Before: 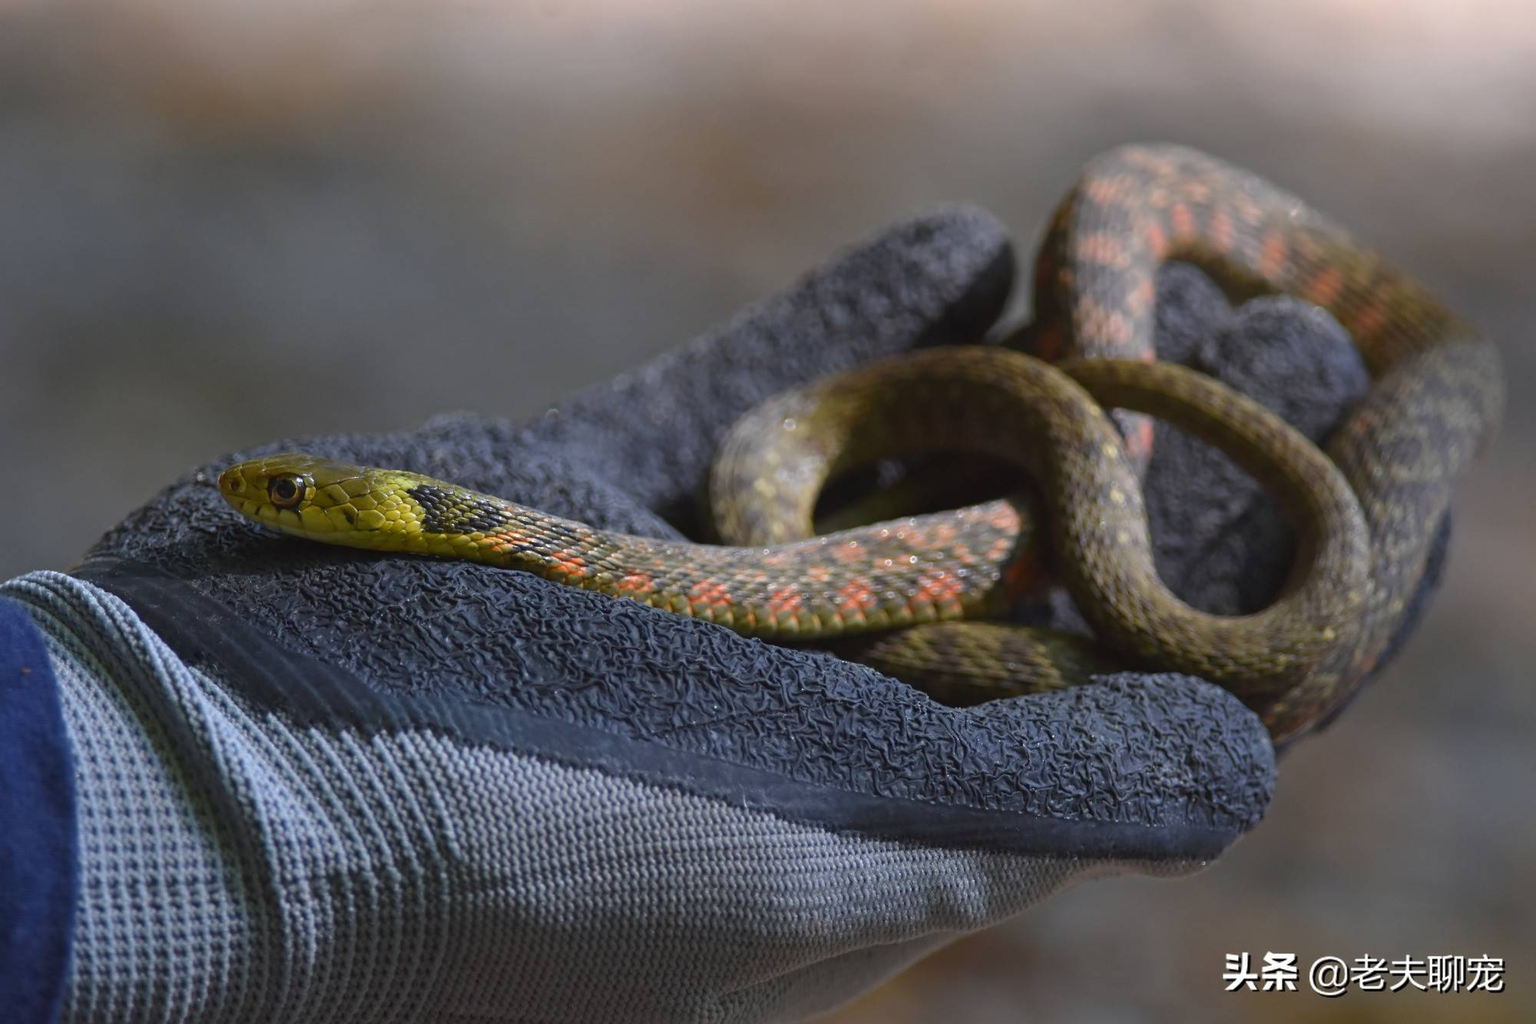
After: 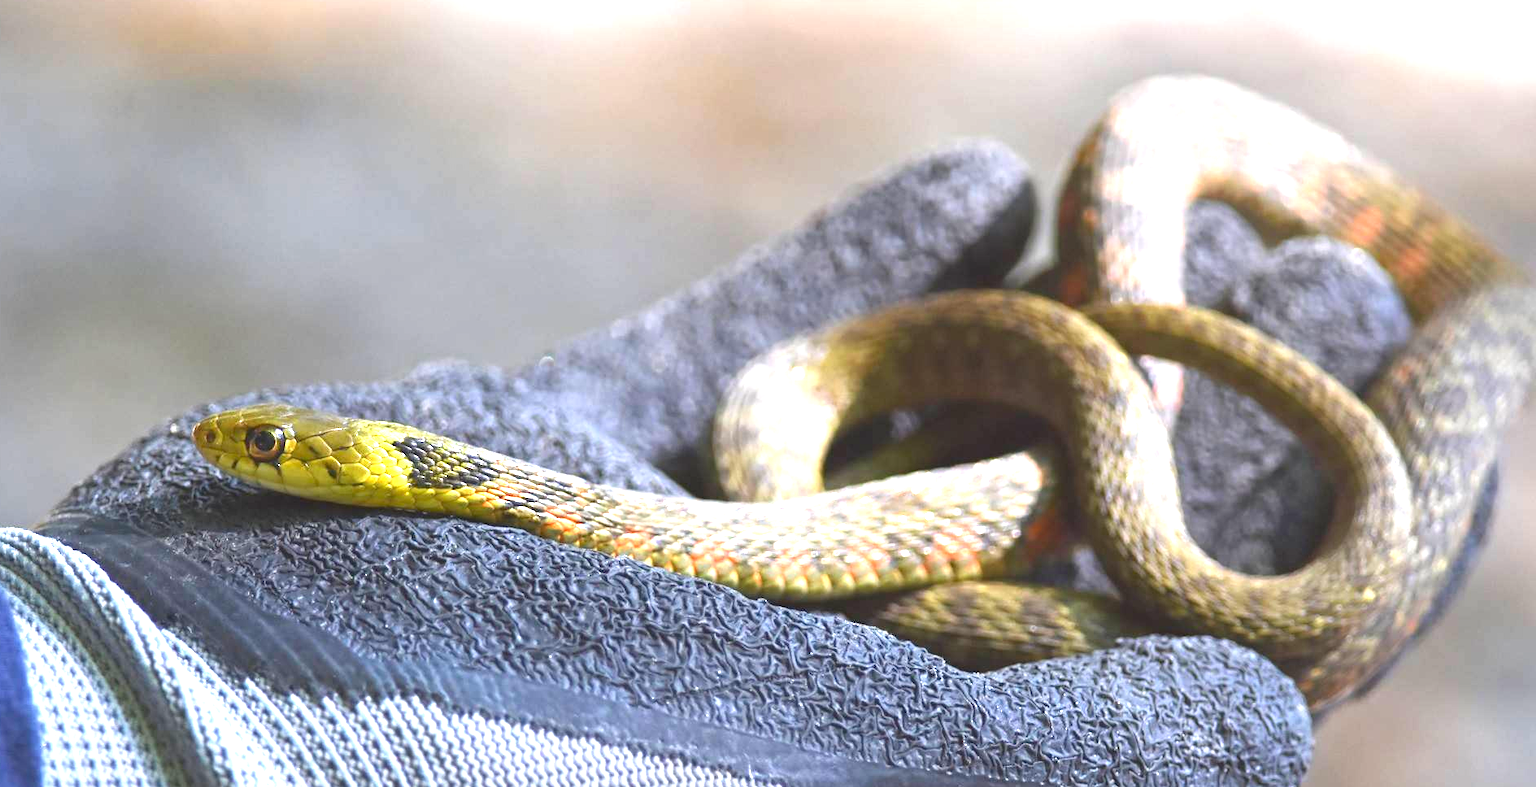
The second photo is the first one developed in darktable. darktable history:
crop: left 2.369%, top 7.124%, right 3.16%, bottom 20.188%
exposure: black level correction 0, exposure 2.165 EV, compensate exposure bias true, compensate highlight preservation false
